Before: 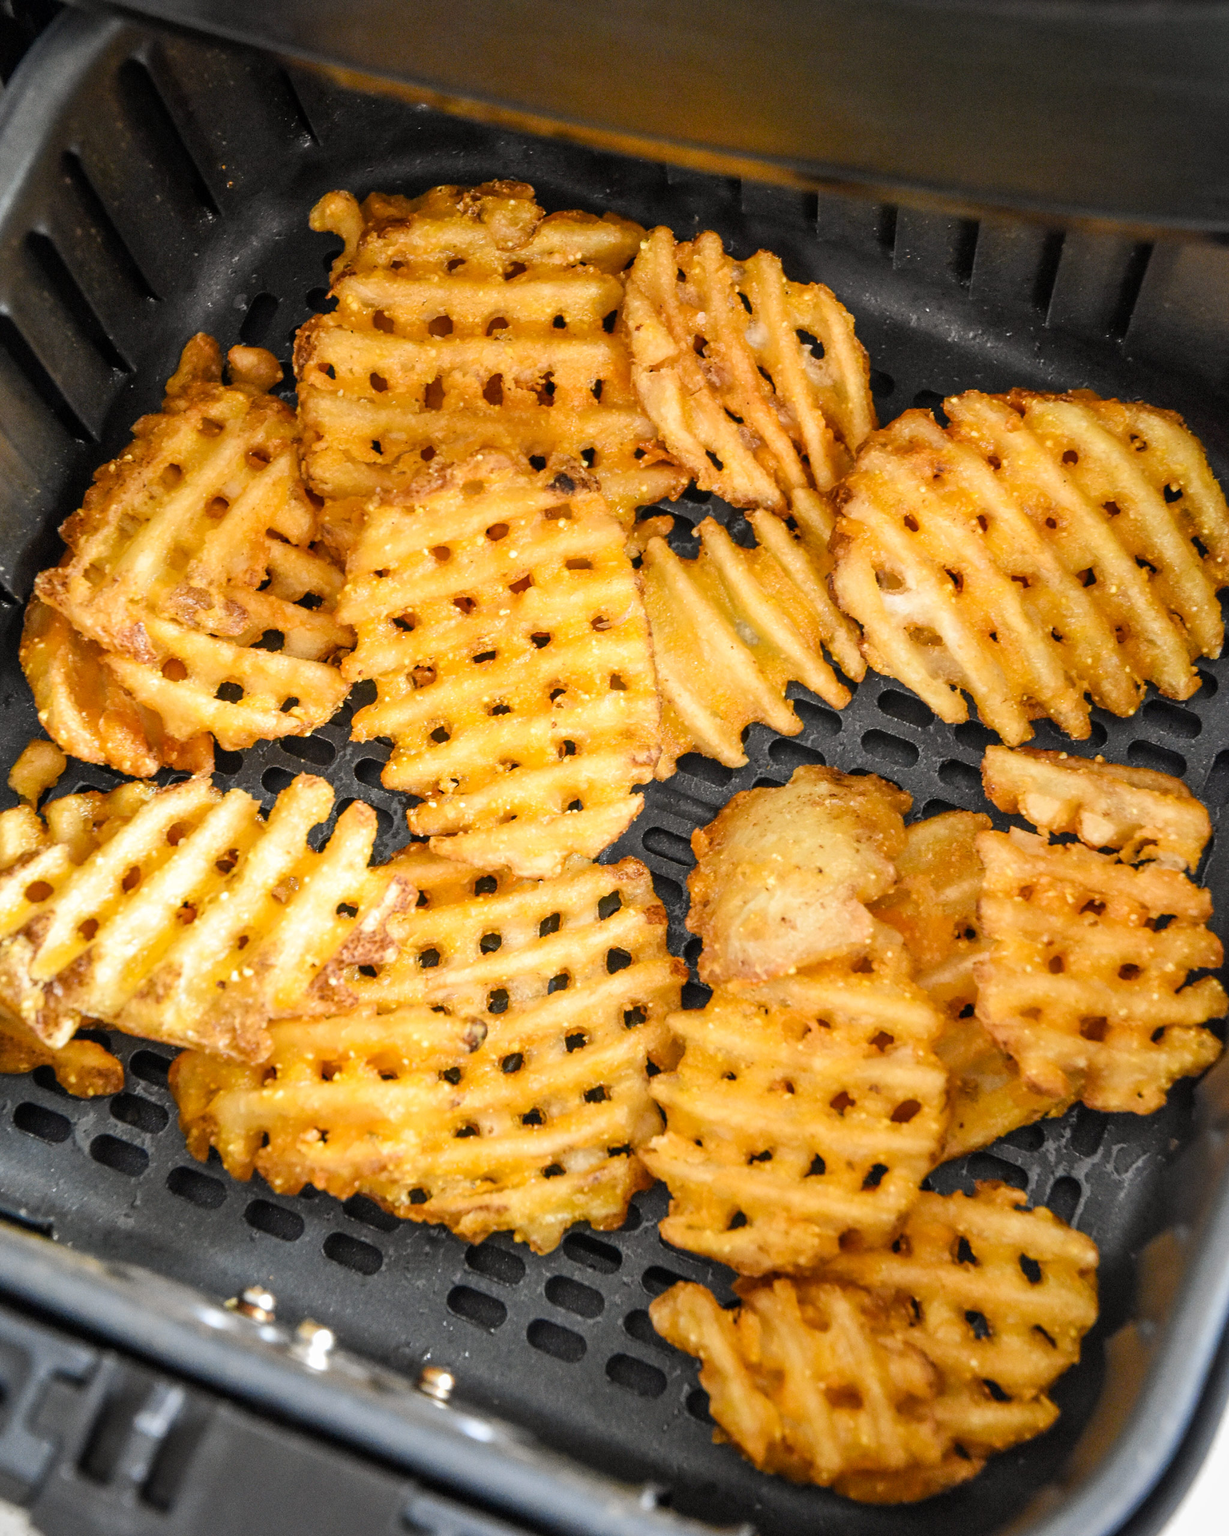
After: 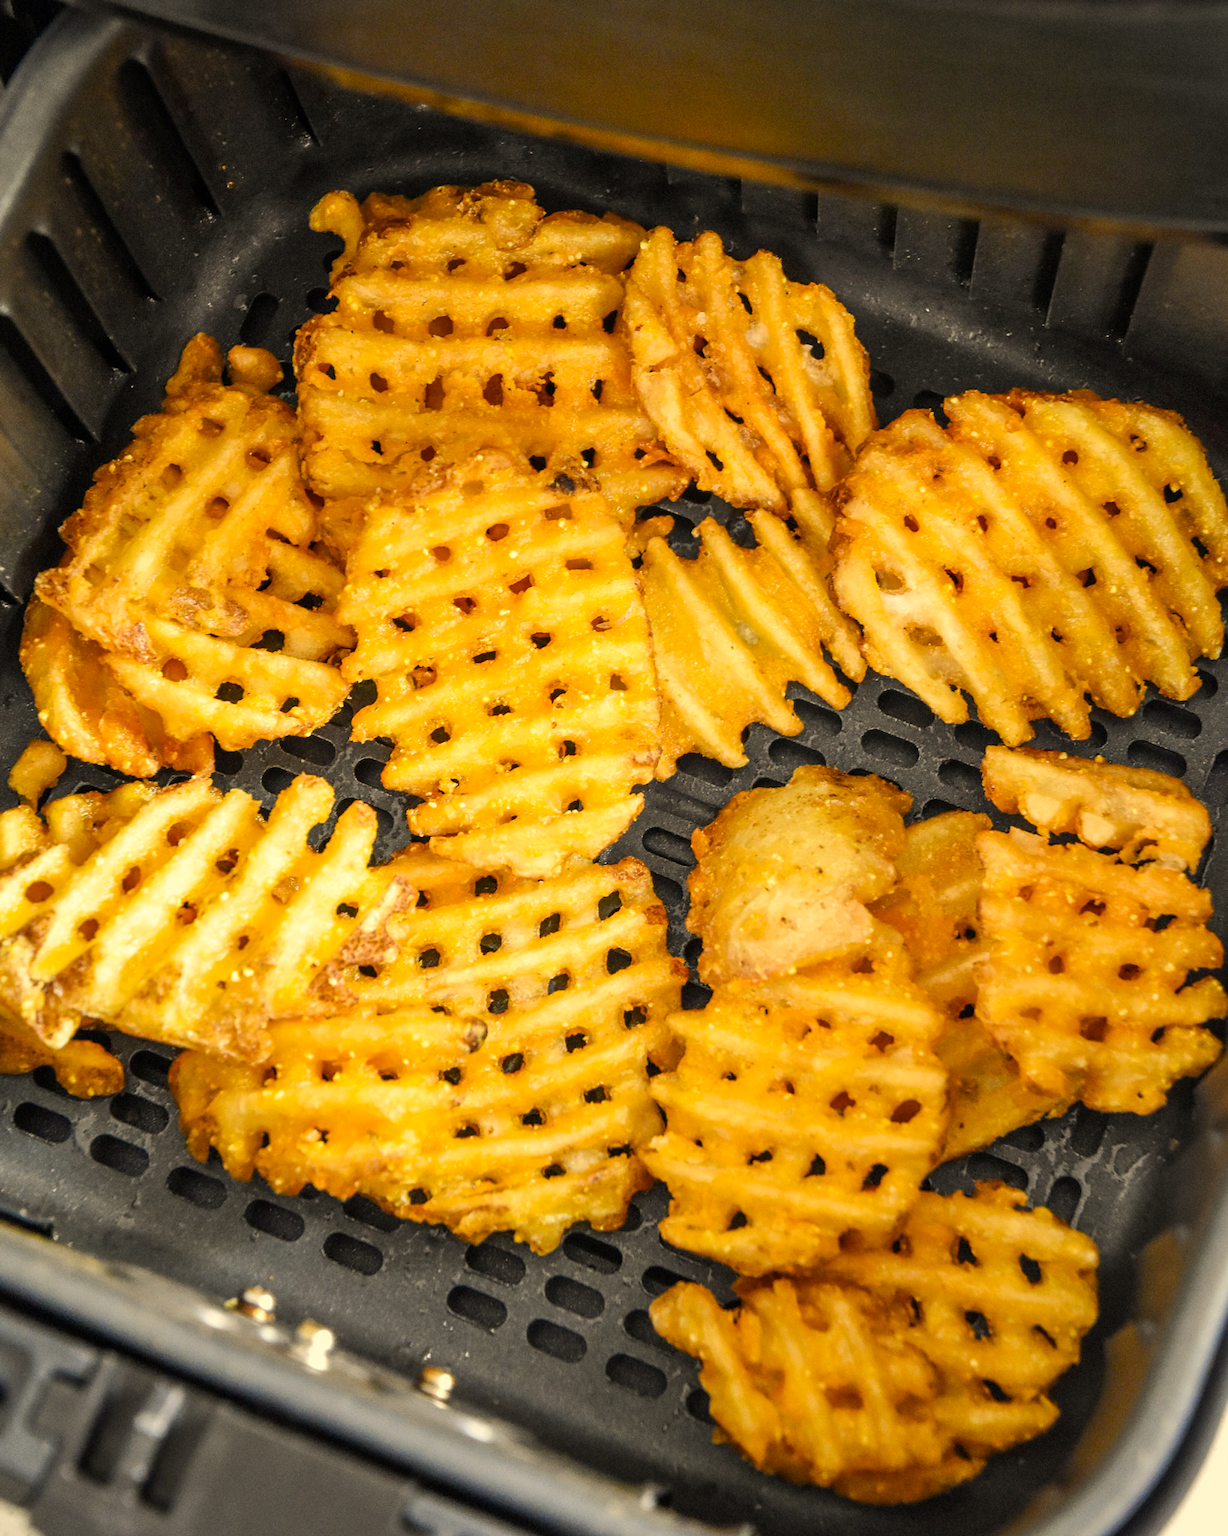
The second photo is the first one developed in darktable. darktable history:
color correction: highlights a* 2.53, highlights b* 22.76
